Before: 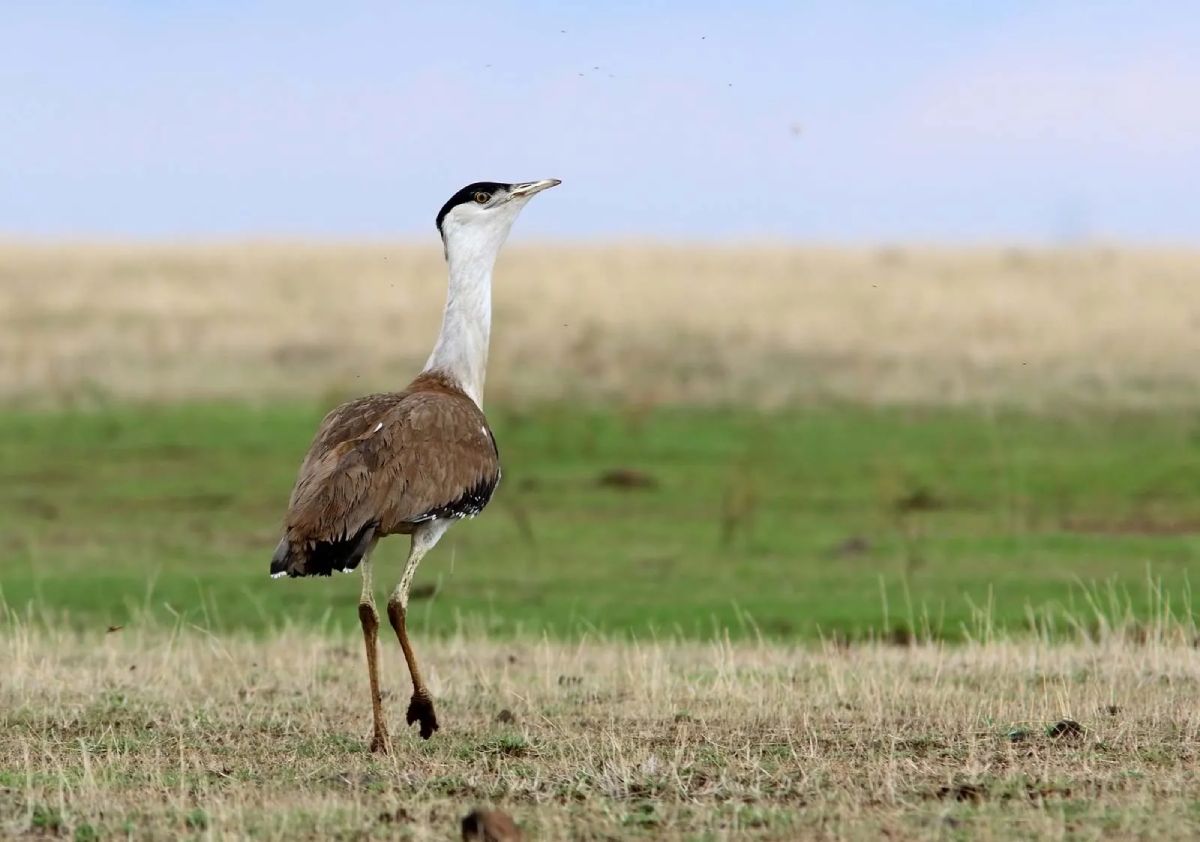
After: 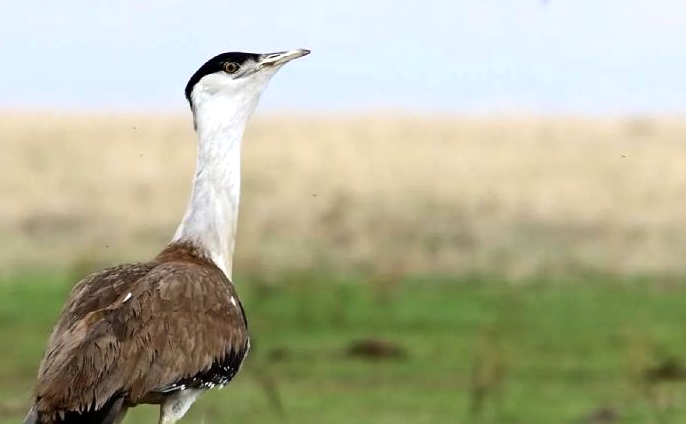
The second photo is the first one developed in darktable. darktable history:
crop: left 20.932%, top 15.471%, right 21.848%, bottom 34.081%
tone equalizer: -8 EV -0.417 EV, -7 EV -0.389 EV, -6 EV -0.333 EV, -5 EV -0.222 EV, -3 EV 0.222 EV, -2 EV 0.333 EV, -1 EV 0.389 EV, +0 EV 0.417 EV, edges refinement/feathering 500, mask exposure compensation -1.57 EV, preserve details no
